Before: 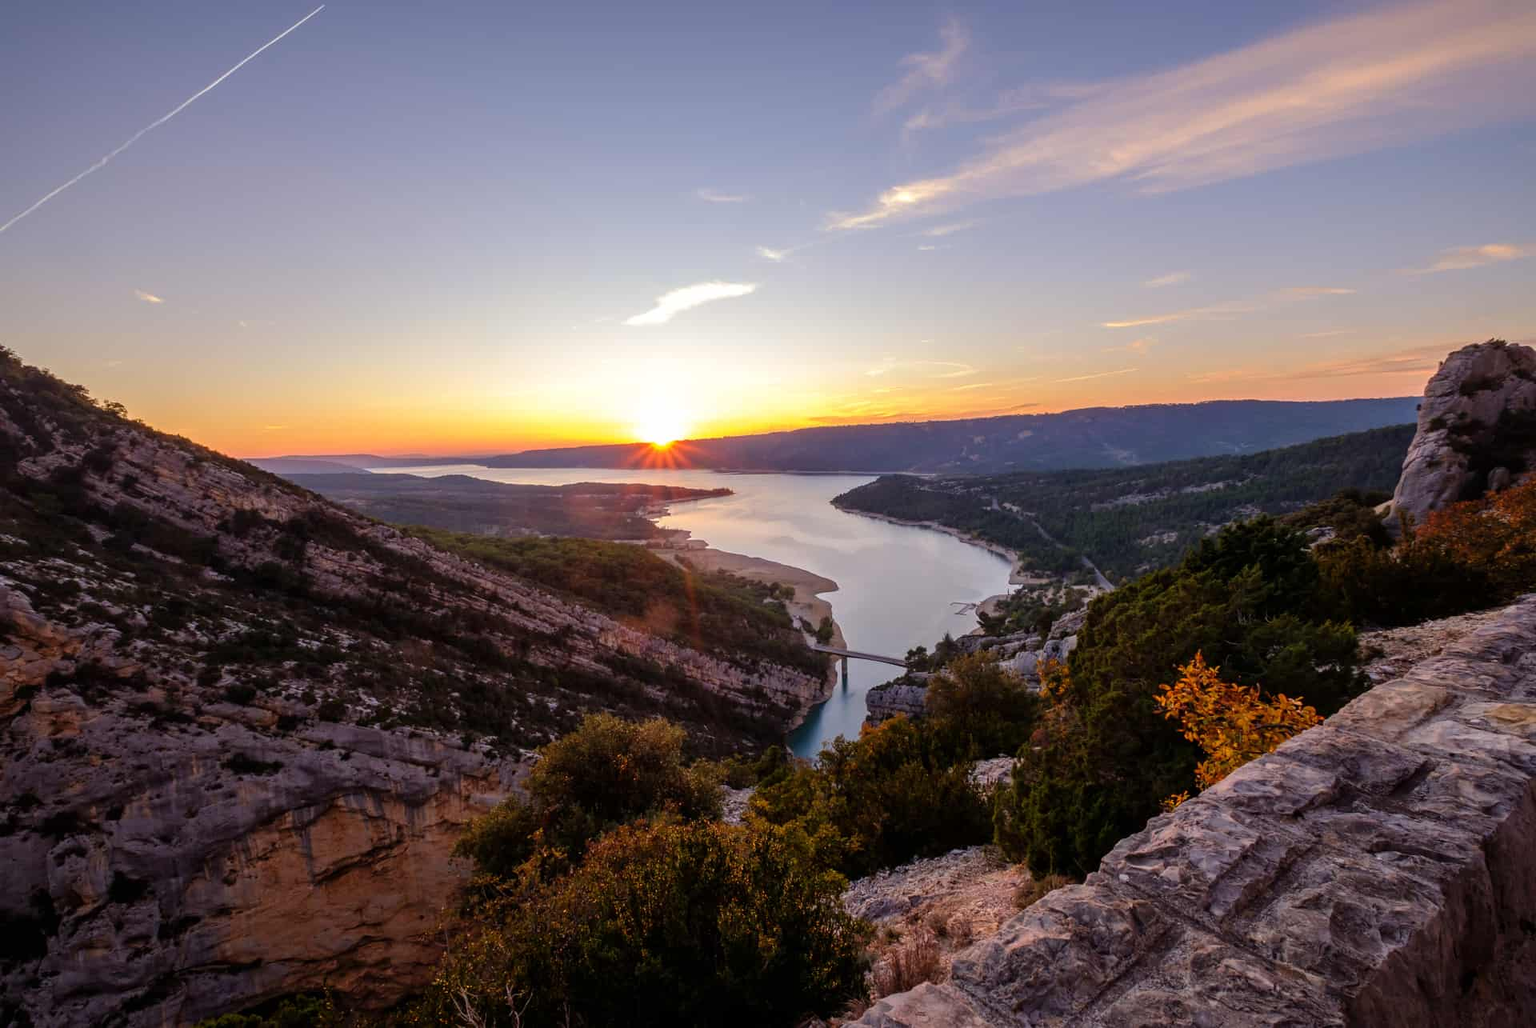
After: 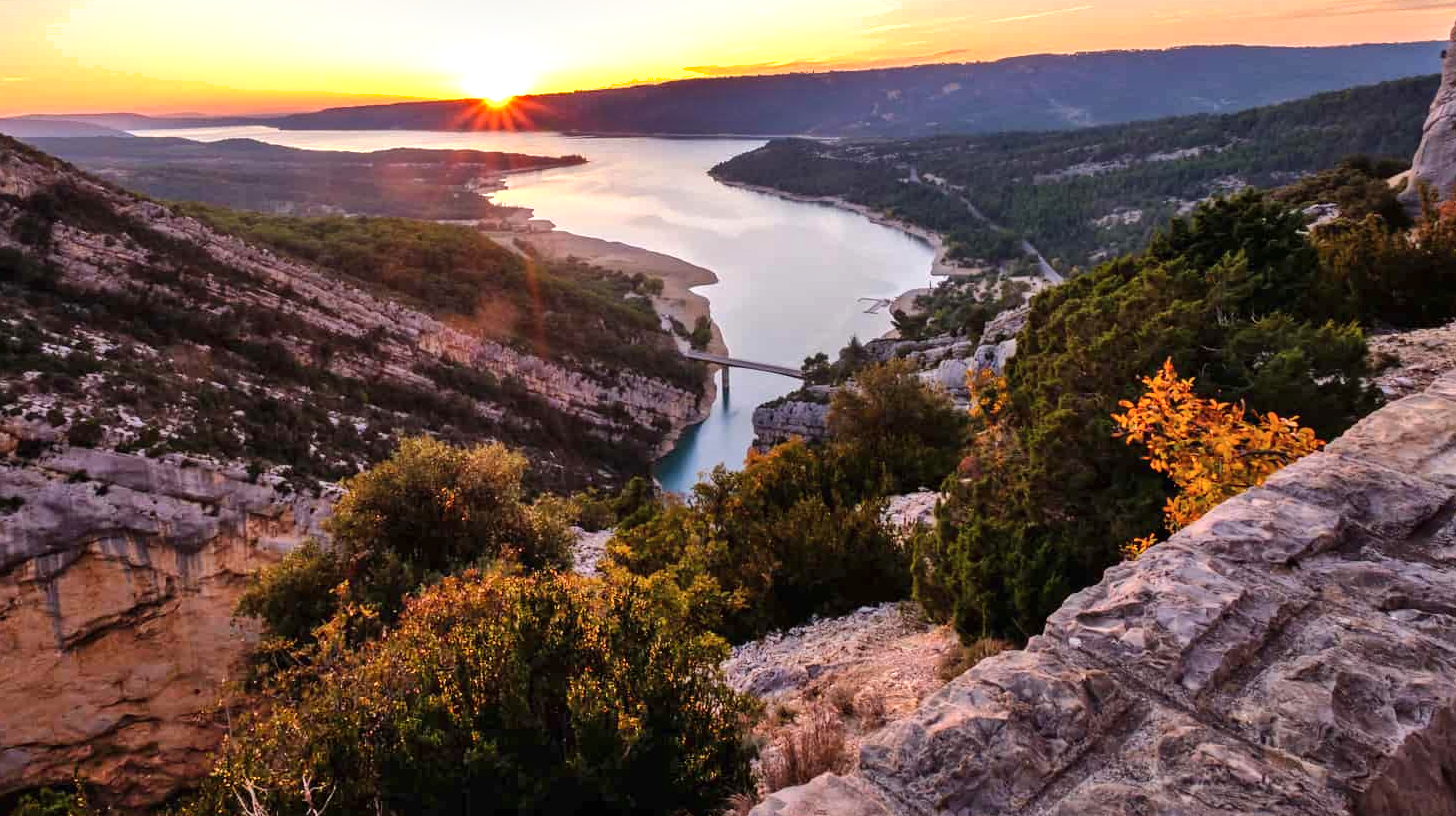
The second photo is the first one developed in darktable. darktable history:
crop and rotate: left 17.217%, top 35.447%, right 6.926%, bottom 1.044%
exposure: black level correction 0, exposure 0.693 EV, compensate highlight preservation false
shadows and highlights: soften with gaussian
